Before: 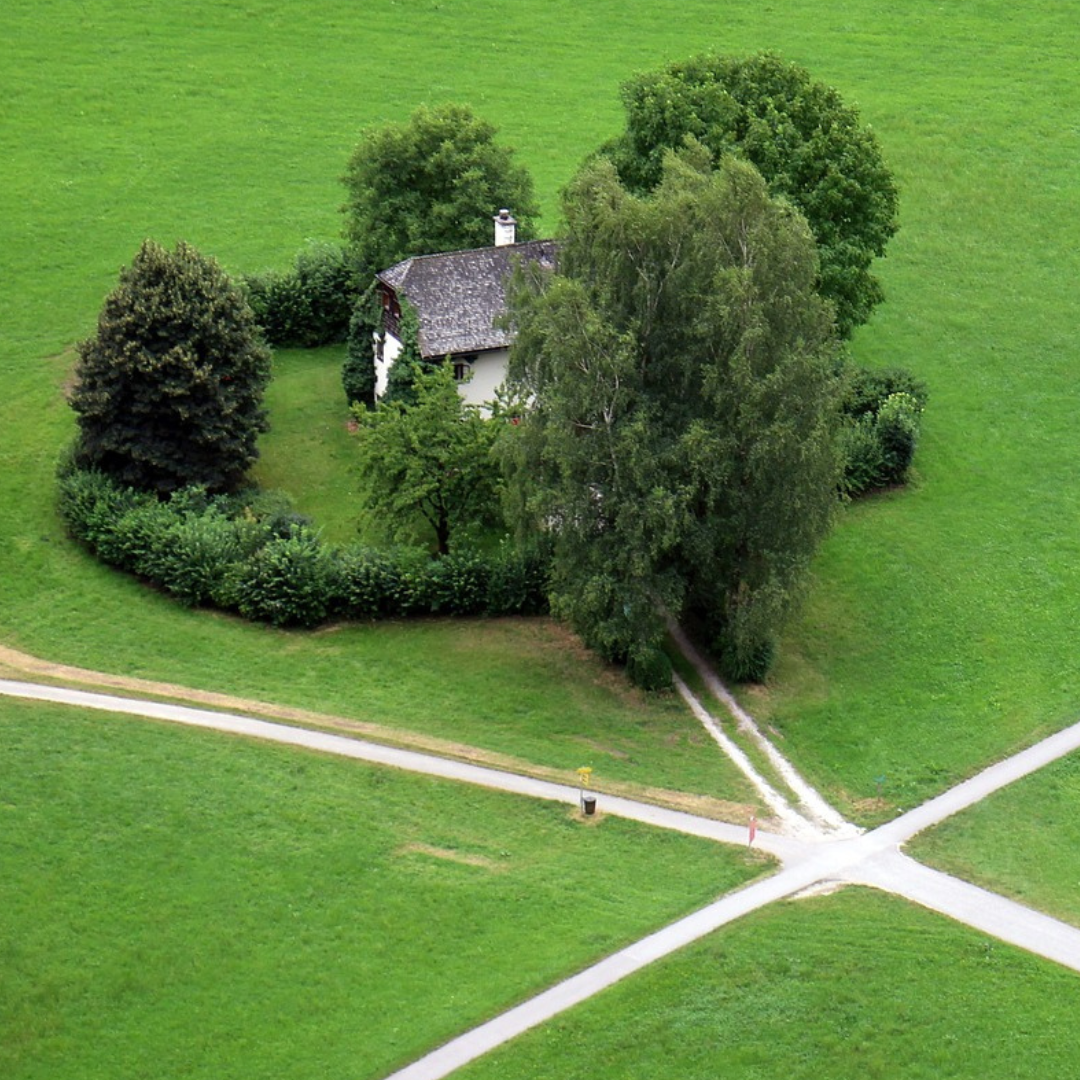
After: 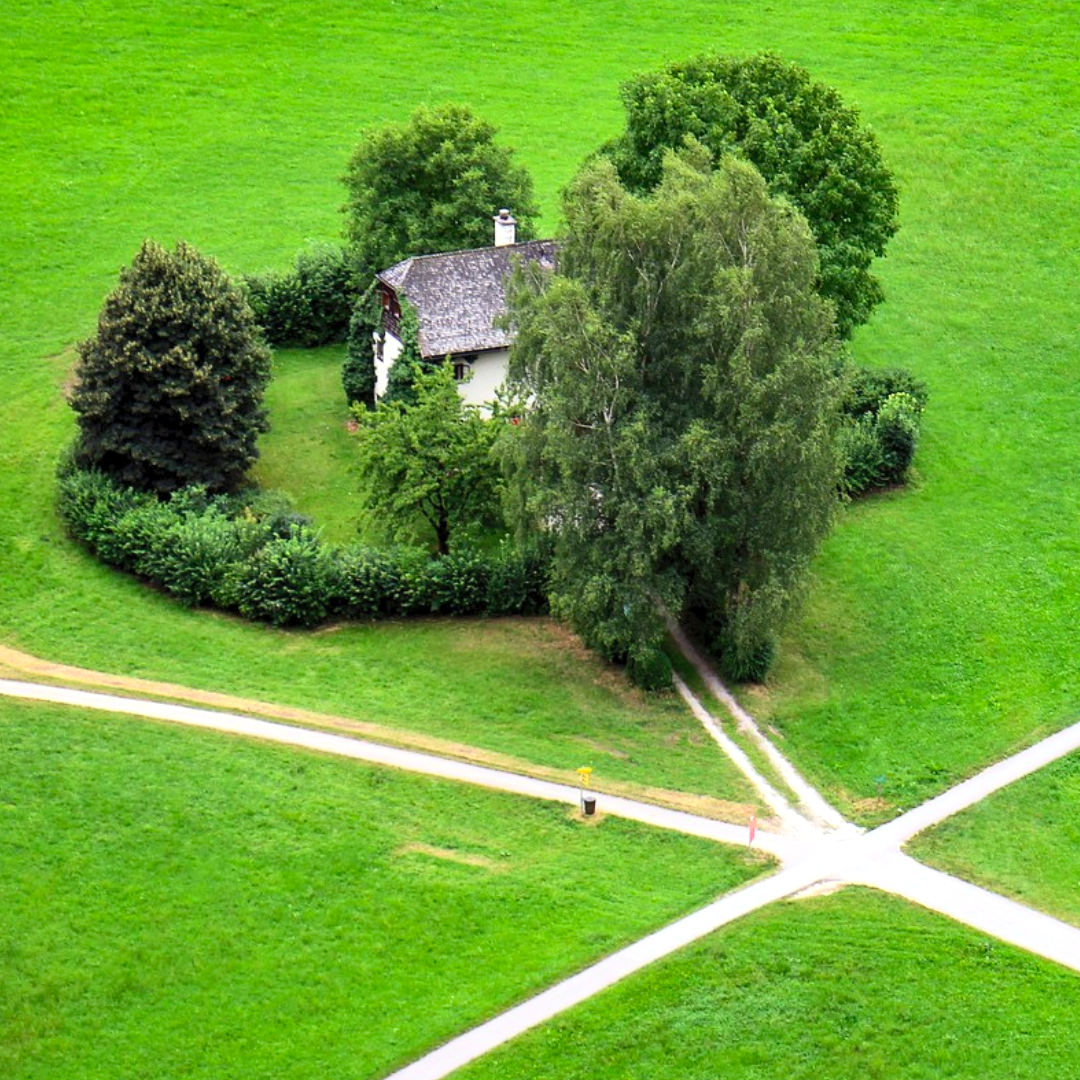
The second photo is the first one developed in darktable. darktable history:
shadows and highlights: soften with gaussian
contrast brightness saturation: contrast 0.24, brightness 0.26, saturation 0.39
local contrast: highlights 100%, shadows 100%, detail 120%, midtone range 0.2
